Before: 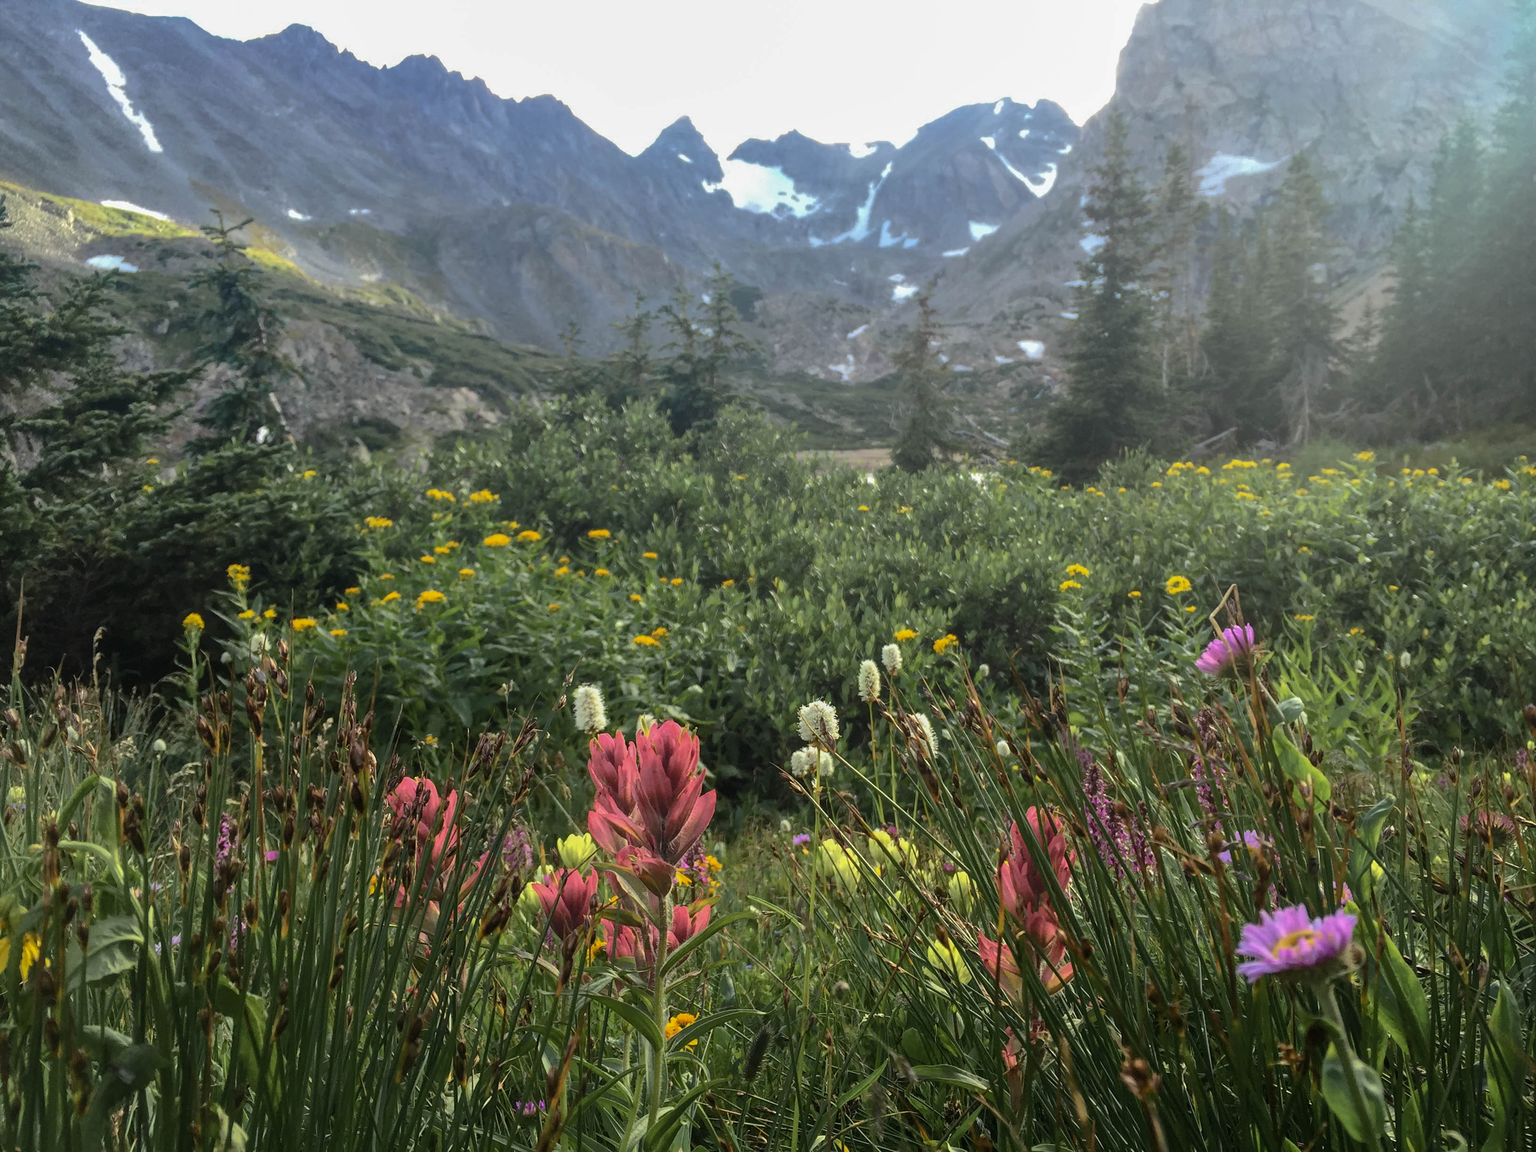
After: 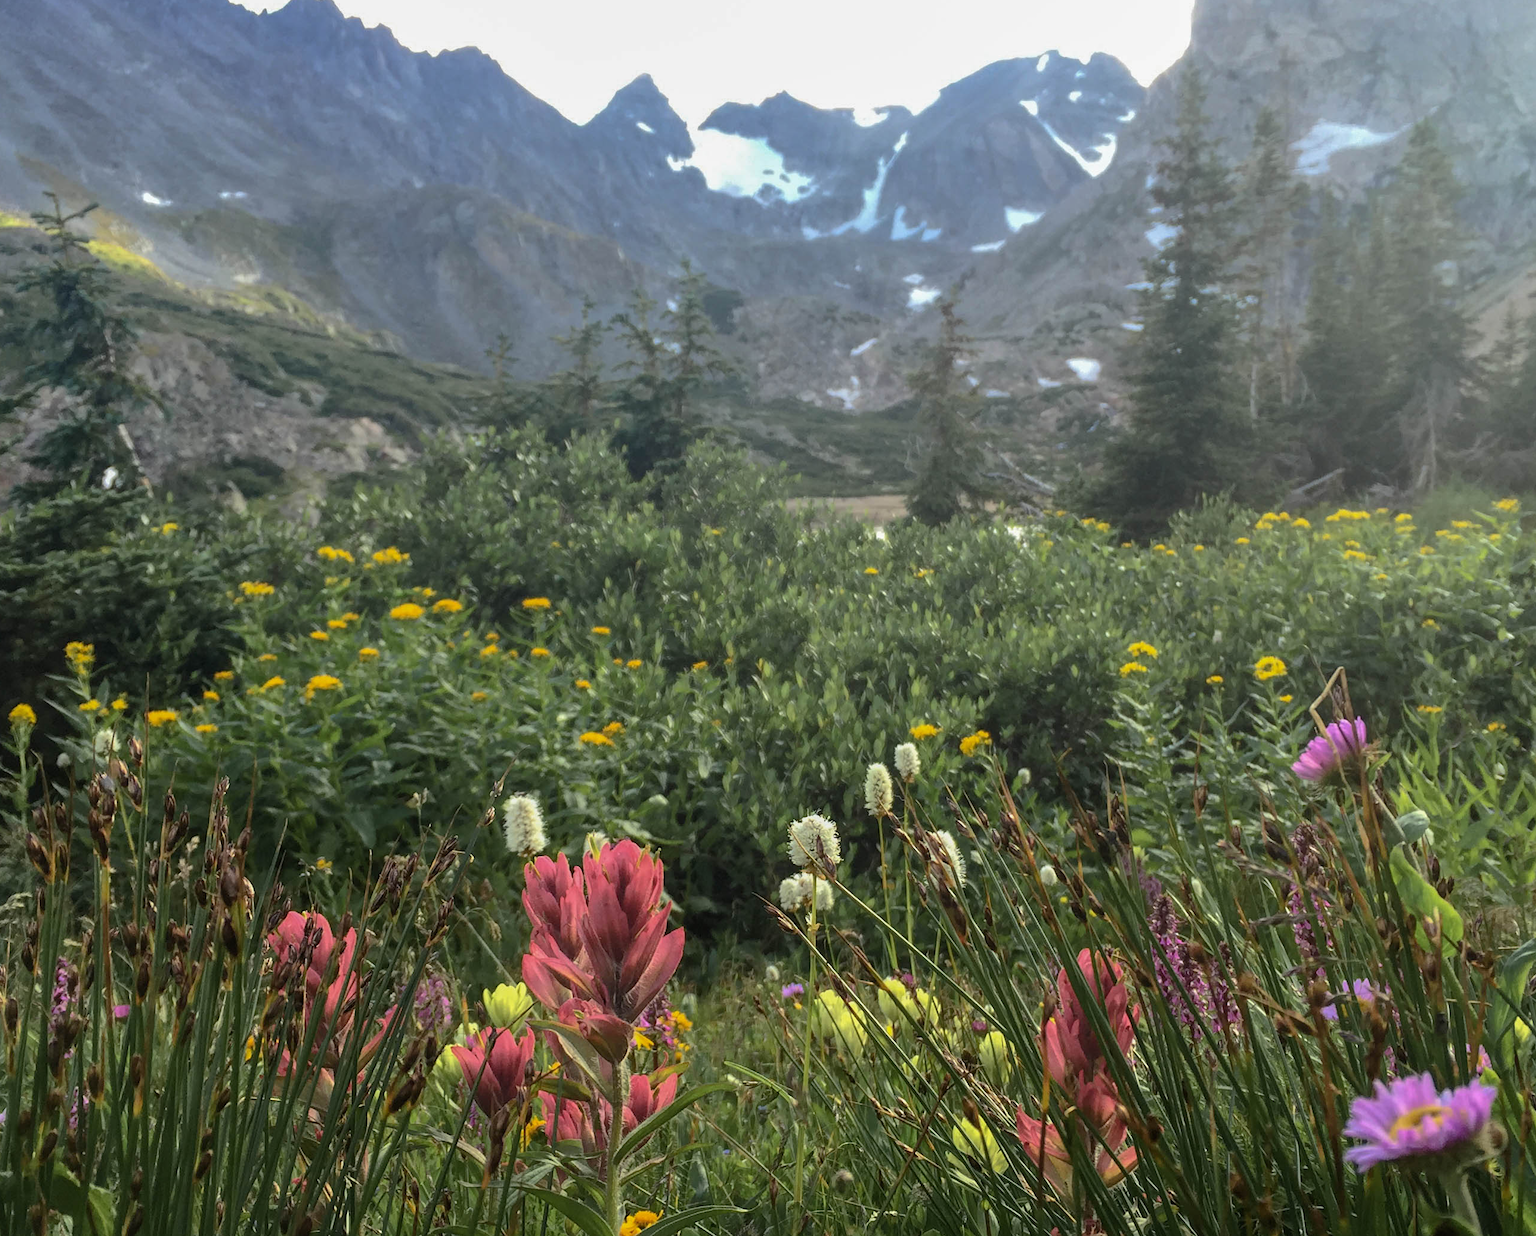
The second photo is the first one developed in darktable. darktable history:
crop: left 11.471%, top 5.057%, right 9.602%, bottom 10.254%
